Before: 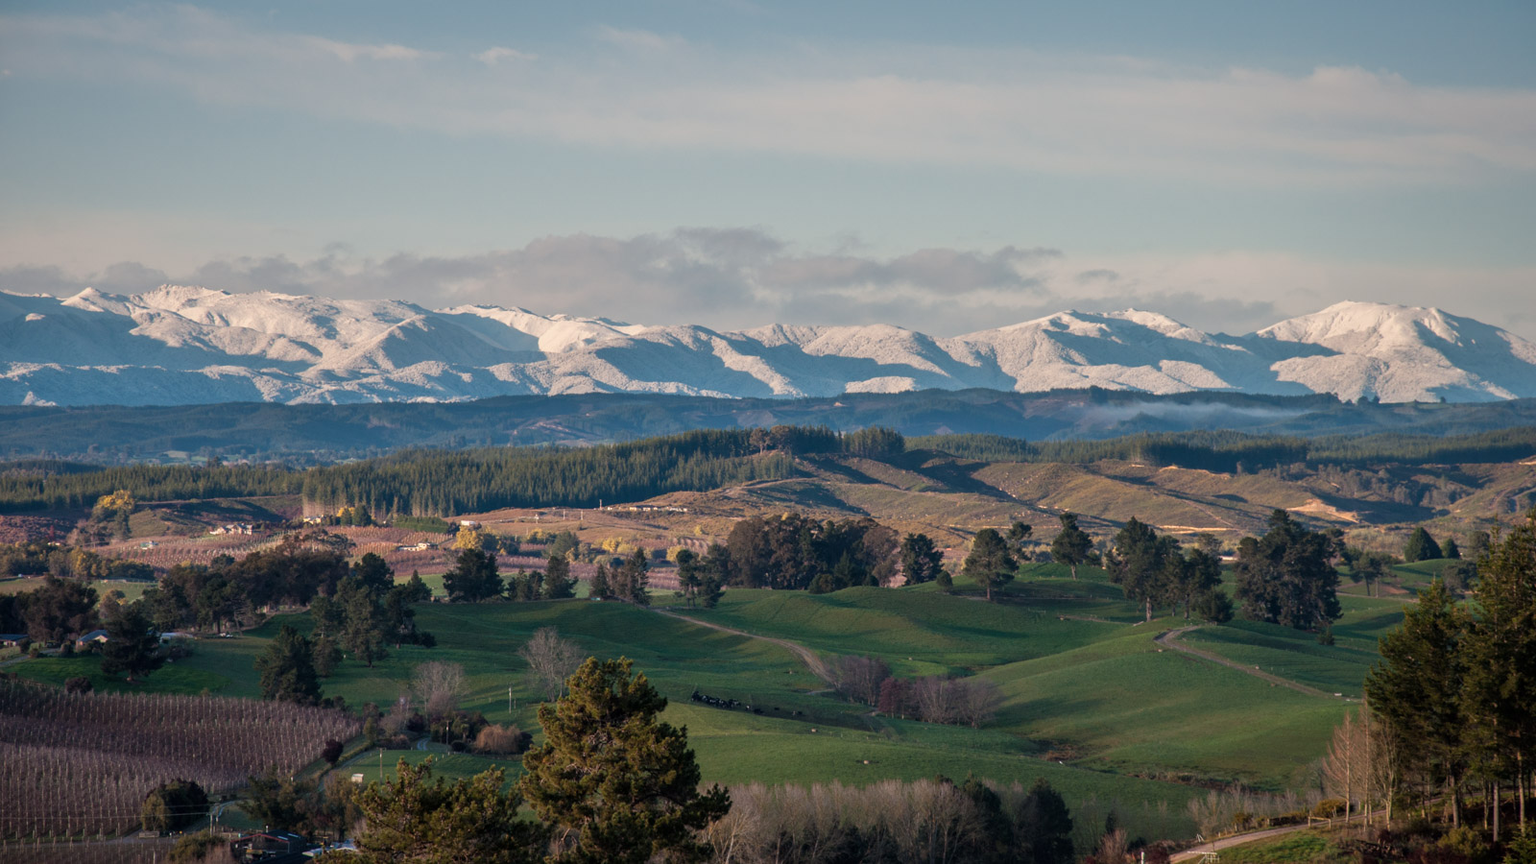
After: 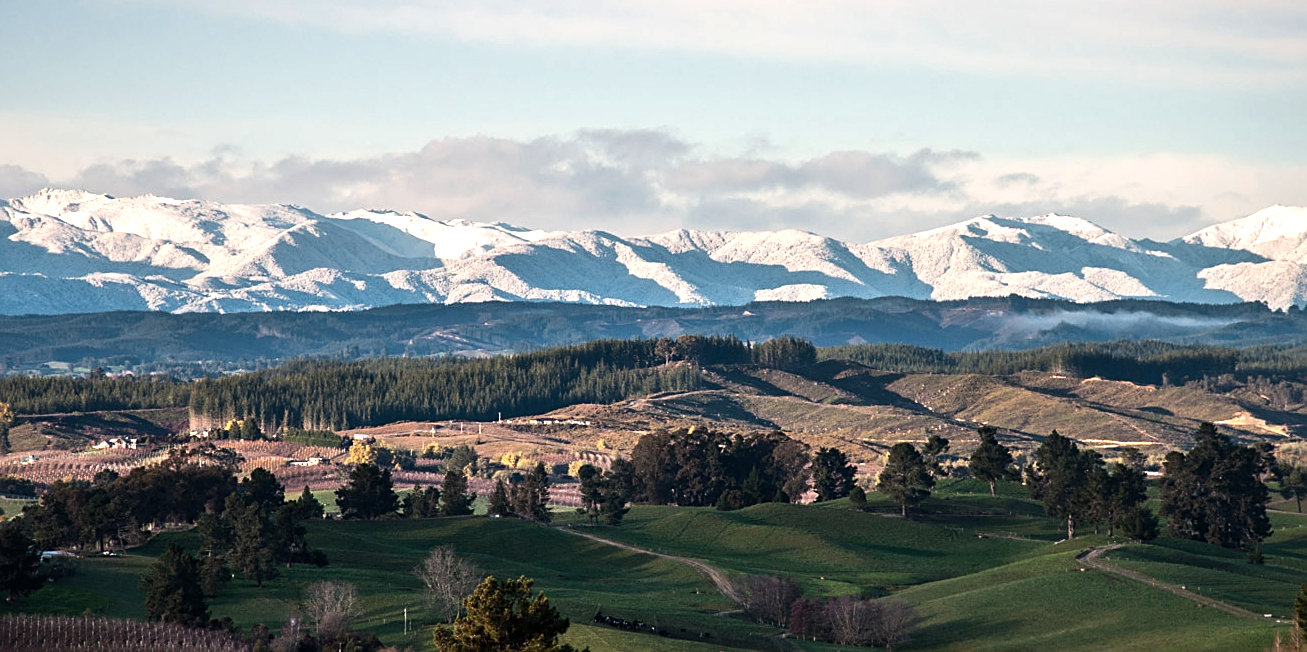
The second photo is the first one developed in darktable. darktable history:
tone equalizer: -8 EV -1.08 EV, -7 EV -1.01 EV, -6 EV -0.893 EV, -5 EV -0.559 EV, -3 EV 0.566 EV, -2 EV 0.871 EV, -1 EV 1 EV, +0 EV 1.06 EV, edges refinement/feathering 500, mask exposure compensation -1.57 EV, preserve details no
sharpen: on, module defaults
crop: left 7.894%, top 12.051%, right 10.385%, bottom 15.433%
